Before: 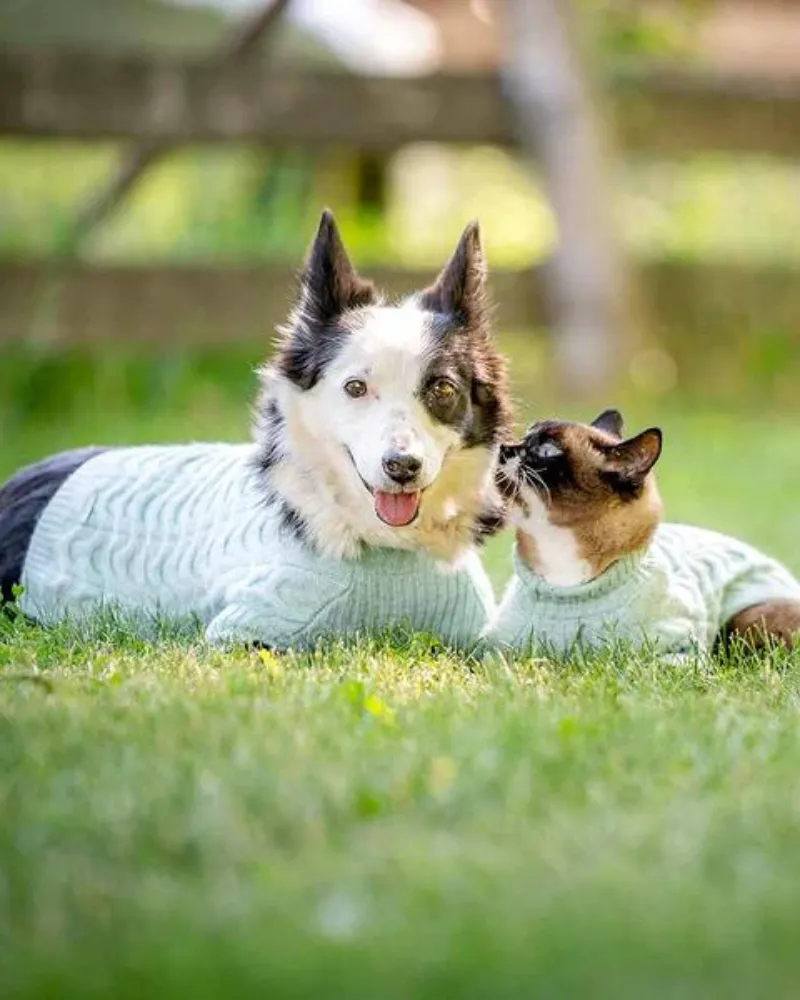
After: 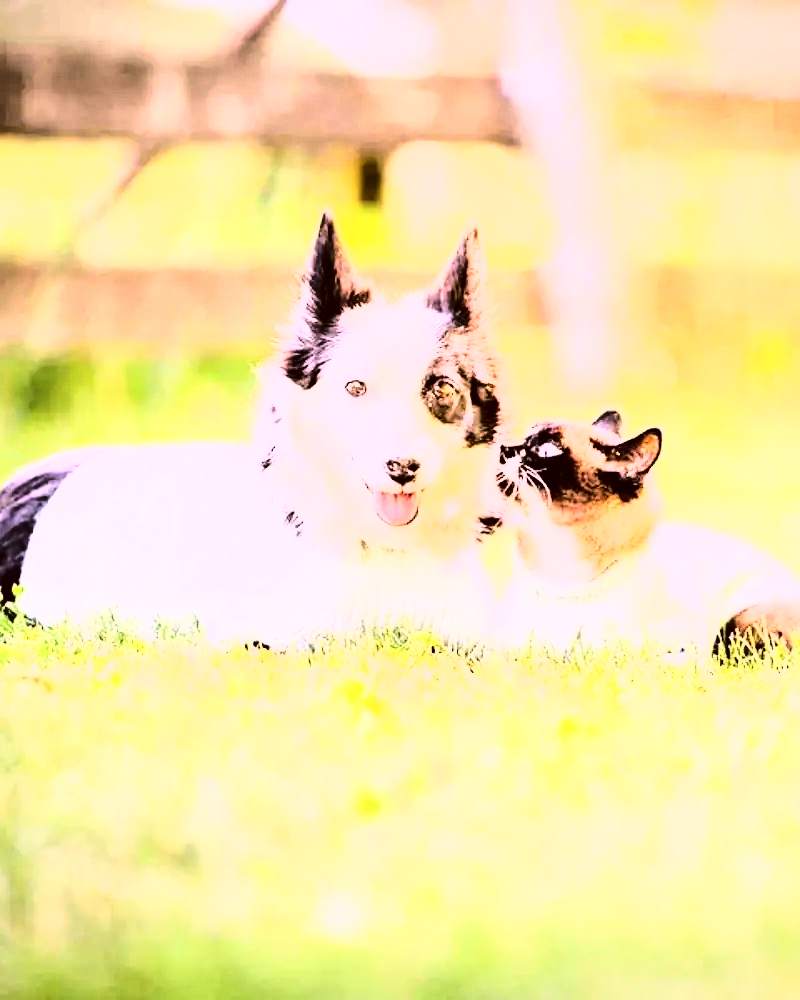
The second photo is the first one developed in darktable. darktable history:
base curve: curves: ch0 [(0, 0) (0.032, 0.037) (0.105, 0.228) (0.435, 0.76) (0.856, 0.983) (1, 1)]
color correction: highlights a* 10.21, highlights b* 9.79, shadows a* 8.61, shadows b* 7.88, saturation 0.8
white balance: red 1.188, blue 1.11
contrast brightness saturation: contrast 0.1, brightness 0.03, saturation 0.09
rgb curve: curves: ch0 [(0, 0) (0.21, 0.15) (0.24, 0.21) (0.5, 0.75) (0.75, 0.96) (0.89, 0.99) (1, 1)]; ch1 [(0, 0.02) (0.21, 0.13) (0.25, 0.2) (0.5, 0.67) (0.75, 0.9) (0.89, 0.97) (1, 1)]; ch2 [(0, 0.02) (0.21, 0.13) (0.25, 0.2) (0.5, 0.67) (0.75, 0.9) (0.89, 0.97) (1, 1)], compensate middle gray true
